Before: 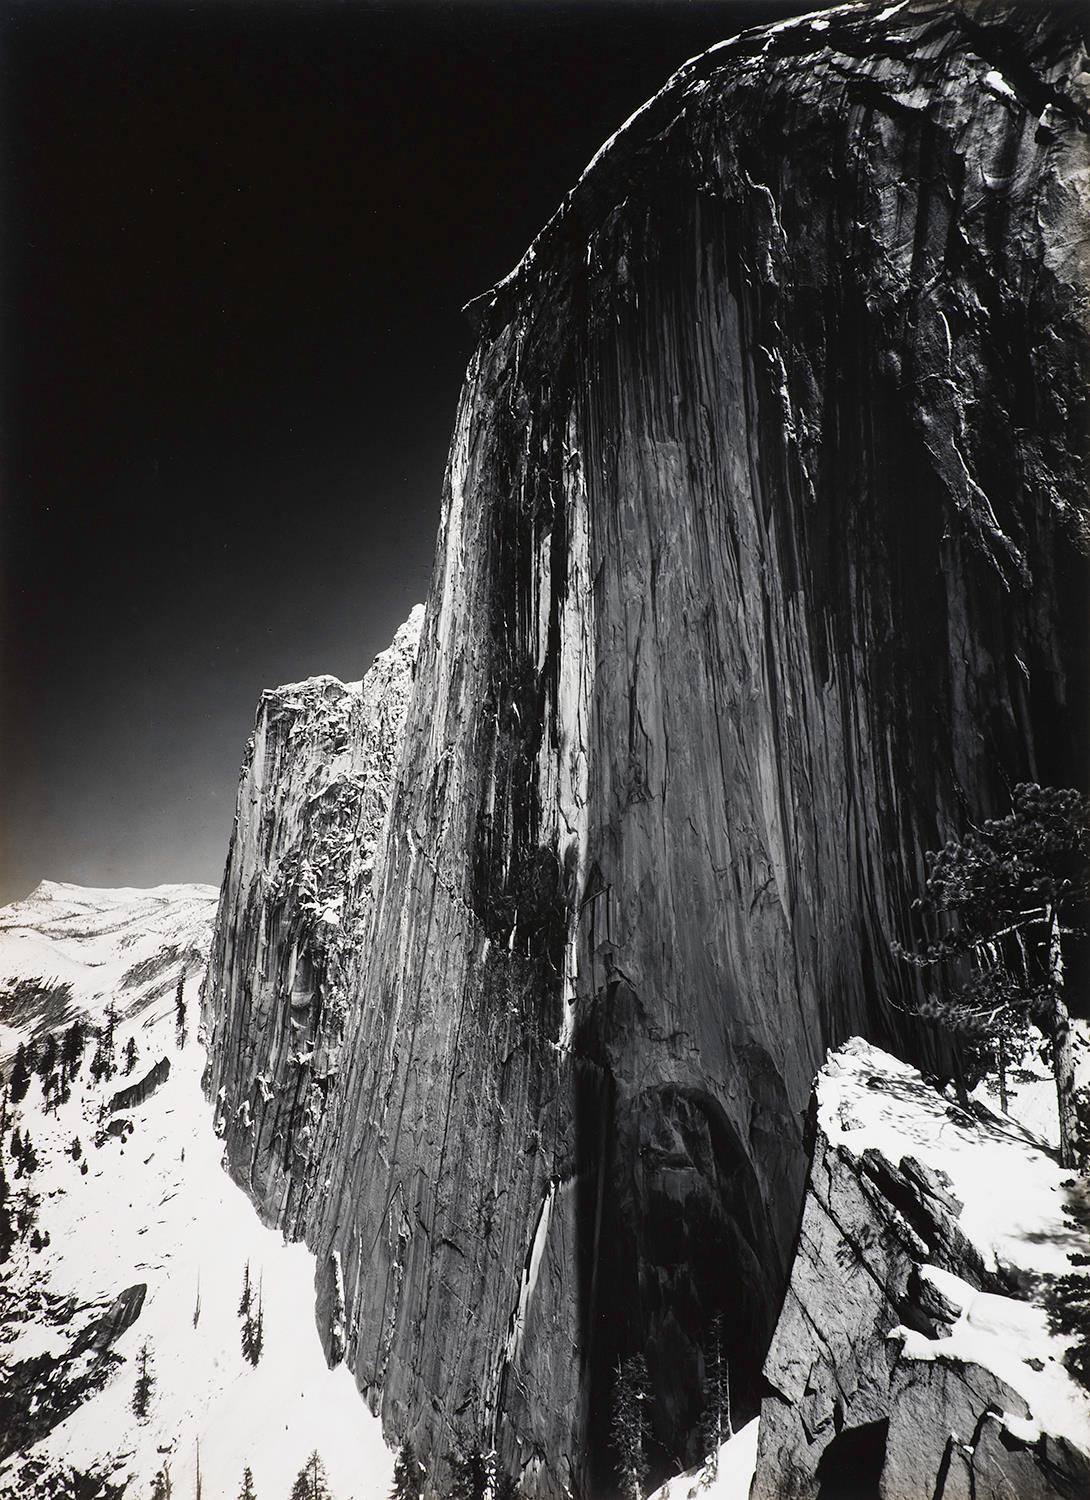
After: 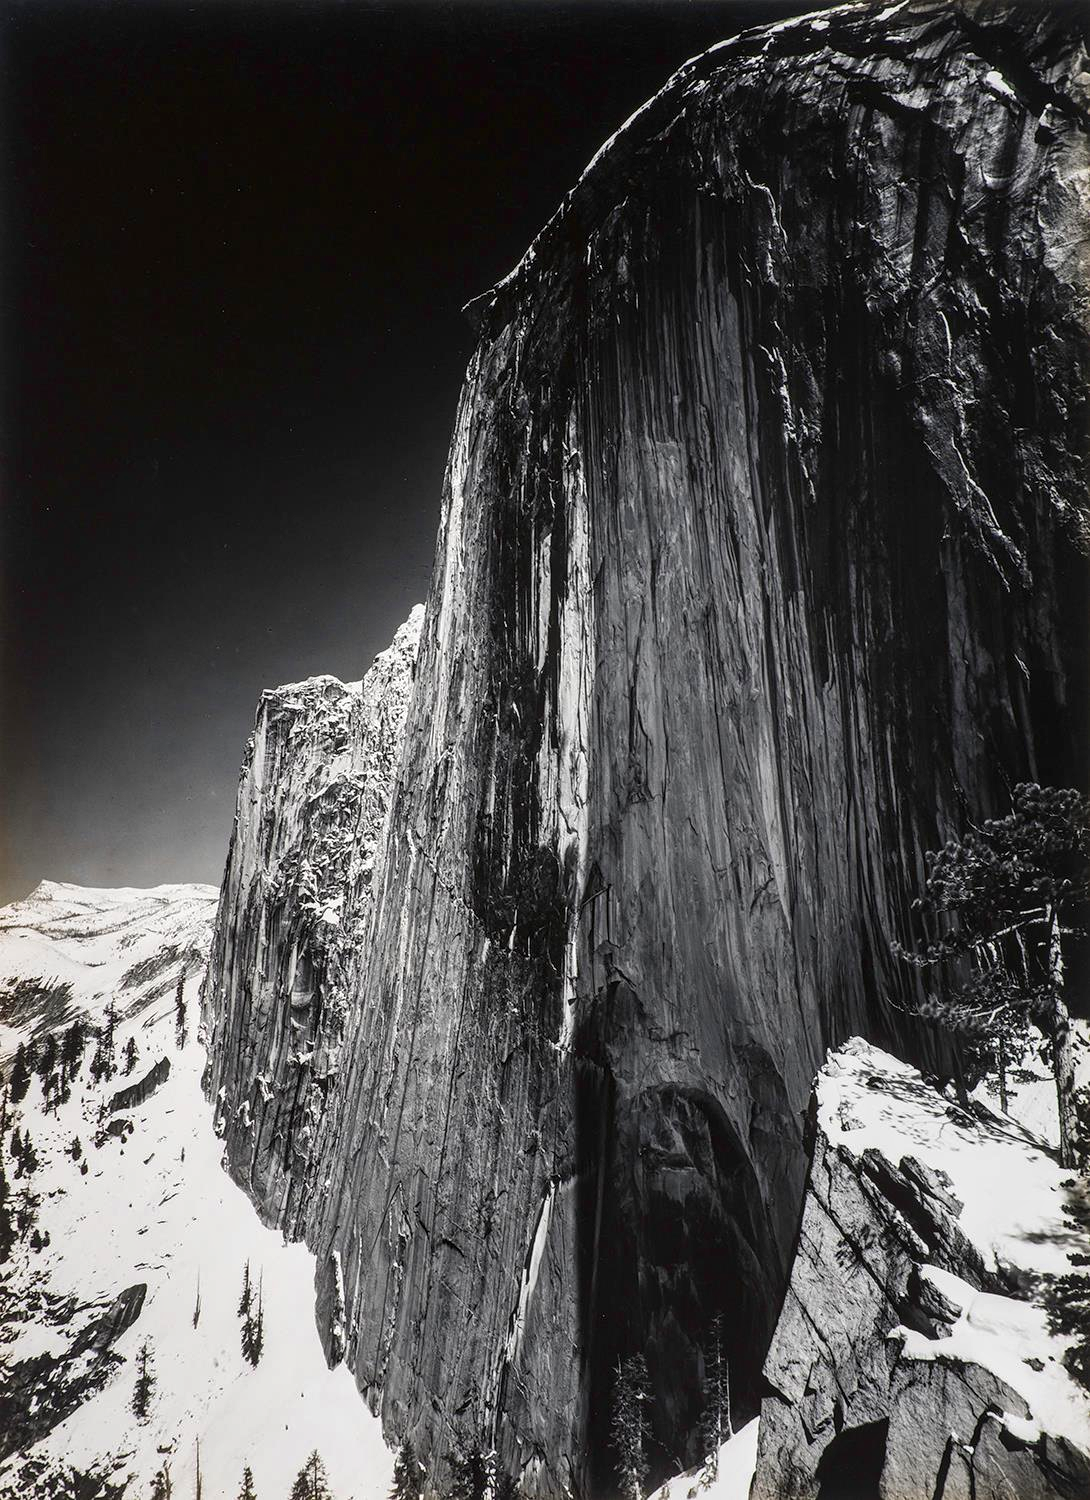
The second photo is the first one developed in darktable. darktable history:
local contrast: on, module defaults
color zones: curves: ch0 [(0, 0.613) (0.01, 0.613) (0.245, 0.448) (0.498, 0.529) (0.642, 0.665) (0.879, 0.777) (0.99, 0.613)]; ch1 [(0, 0) (0.143, 0) (0.286, 0) (0.429, 0) (0.571, 0) (0.714, 0) (0.857, 0)], mix -121.96%
shadows and highlights: shadows 5, soften with gaussian
